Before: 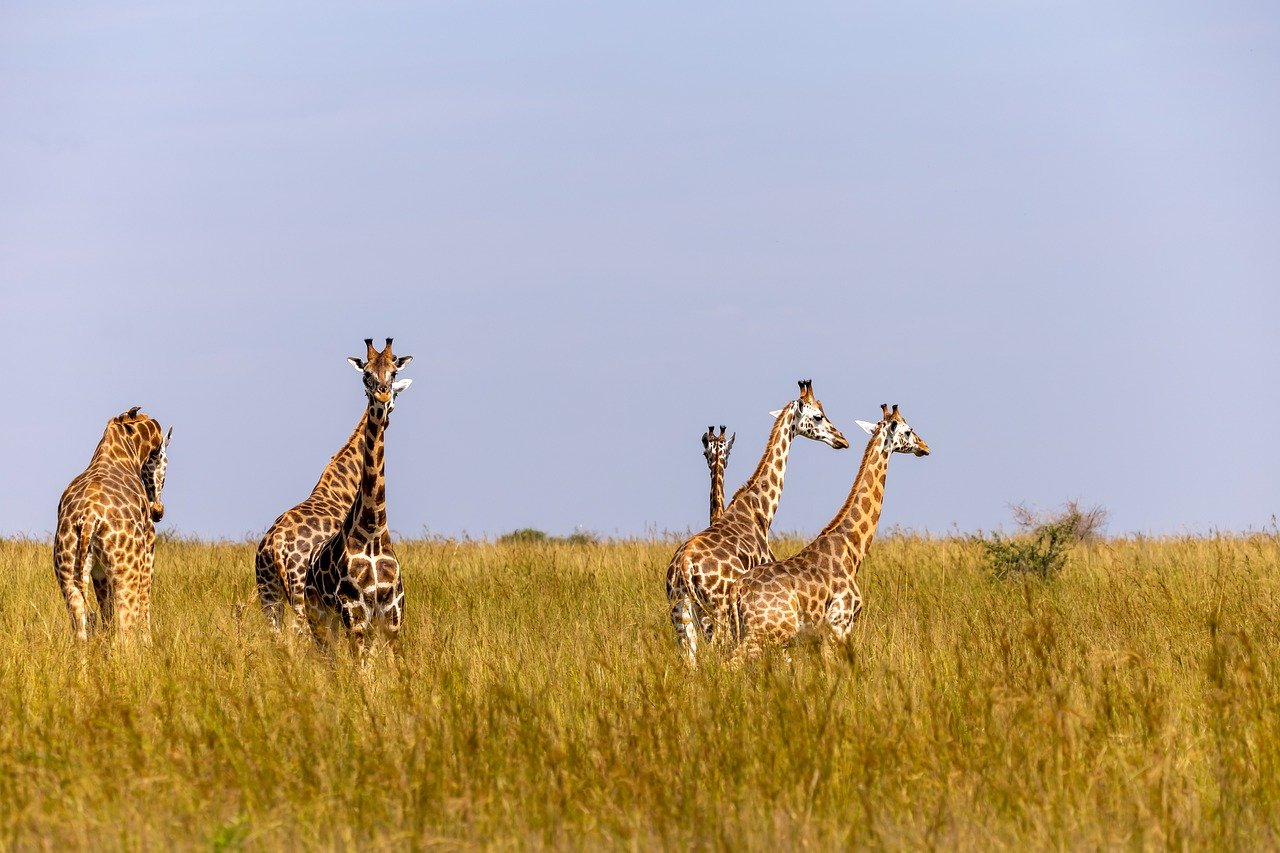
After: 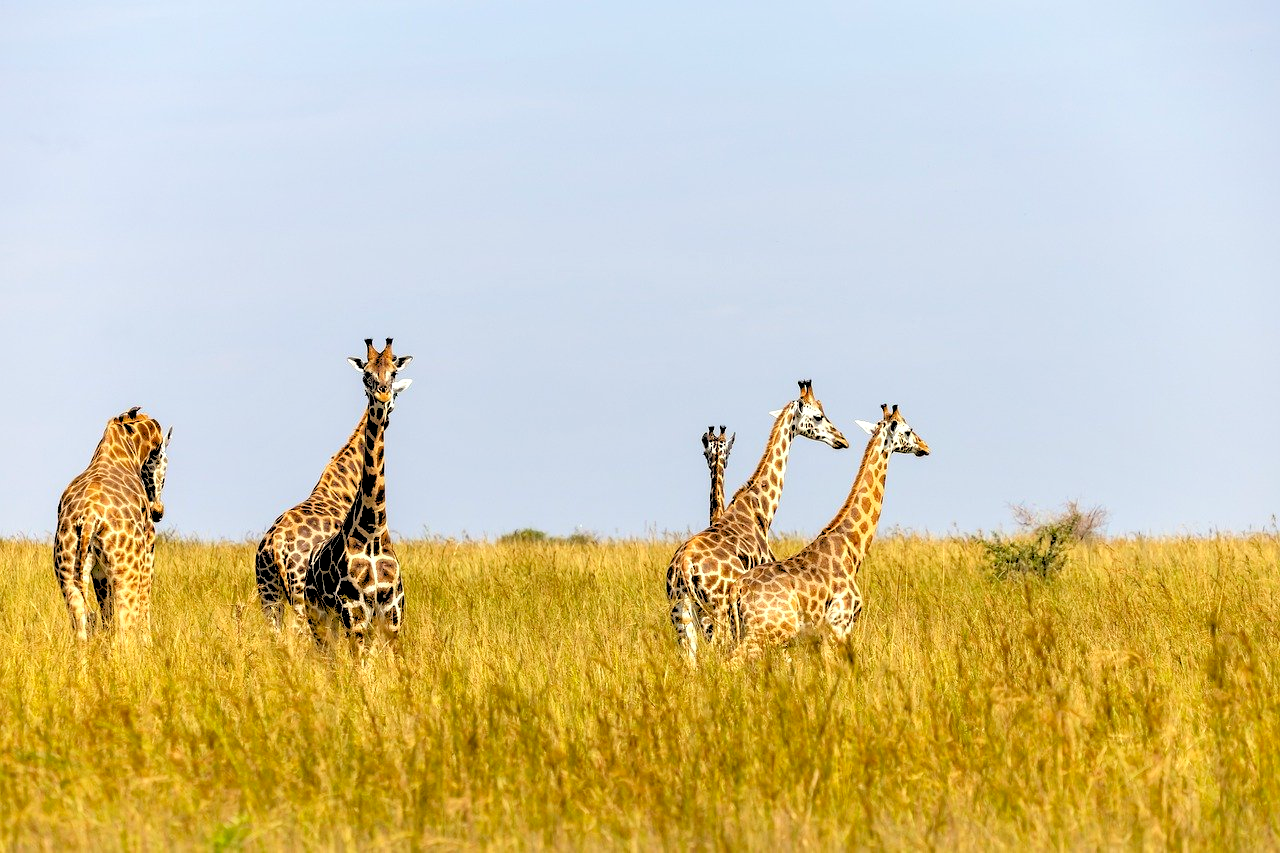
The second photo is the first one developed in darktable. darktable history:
exposure: exposure 0.197 EV, compensate highlight preservation false
color correction: highlights a* -4.28, highlights b* 6.53
local contrast: mode bilateral grid, contrast 20, coarseness 50, detail 130%, midtone range 0.2
rgb levels: levels [[0.027, 0.429, 0.996], [0, 0.5, 1], [0, 0.5, 1]]
